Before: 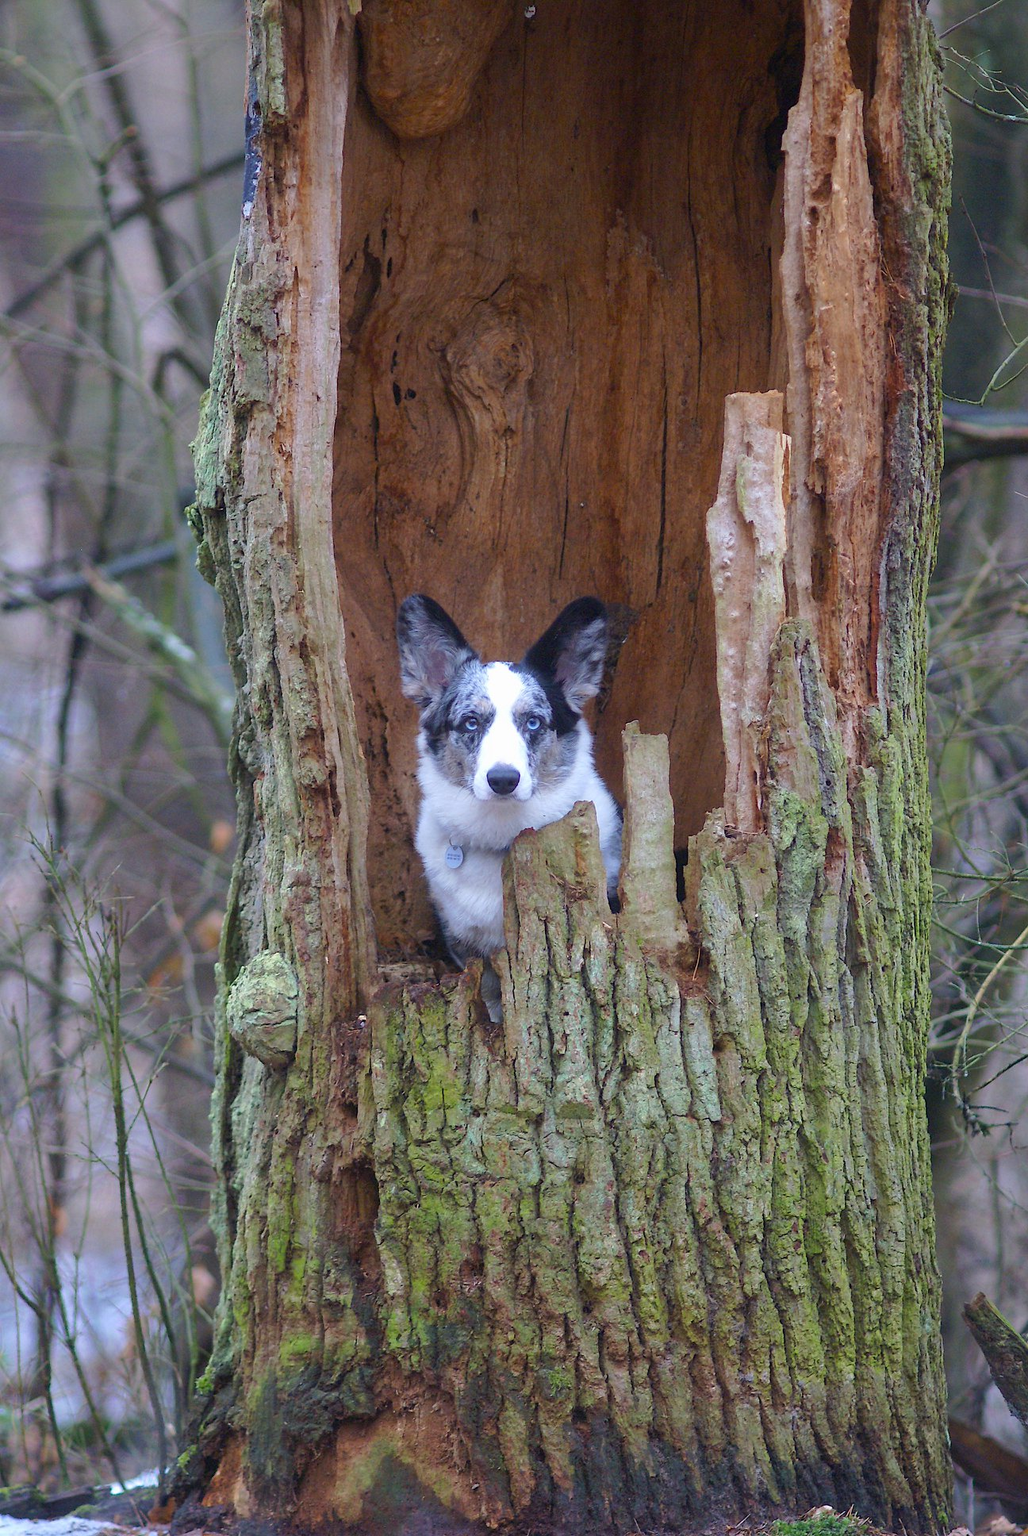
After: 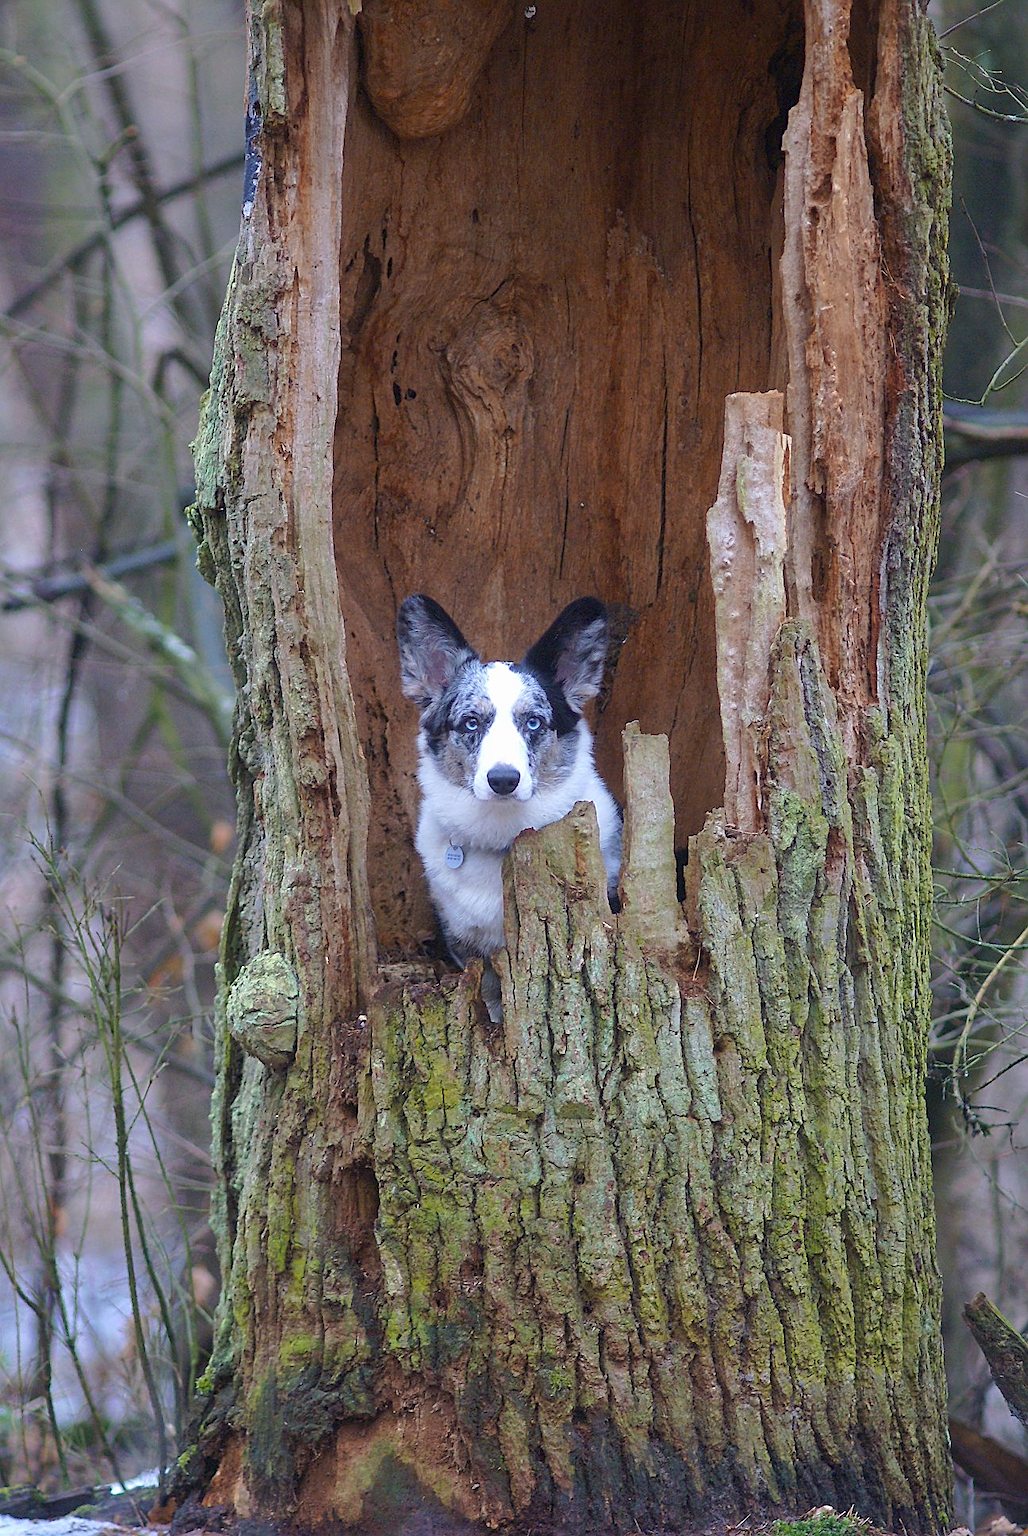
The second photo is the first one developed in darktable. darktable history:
color zones: curves: ch1 [(0, 0.455) (0.063, 0.455) (0.286, 0.495) (0.429, 0.5) (0.571, 0.5) (0.714, 0.5) (0.857, 0.5) (1, 0.455)]; ch2 [(0, 0.532) (0.063, 0.521) (0.233, 0.447) (0.429, 0.489) (0.571, 0.5) (0.714, 0.5) (0.857, 0.5) (1, 0.532)]
sharpen: on, module defaults
